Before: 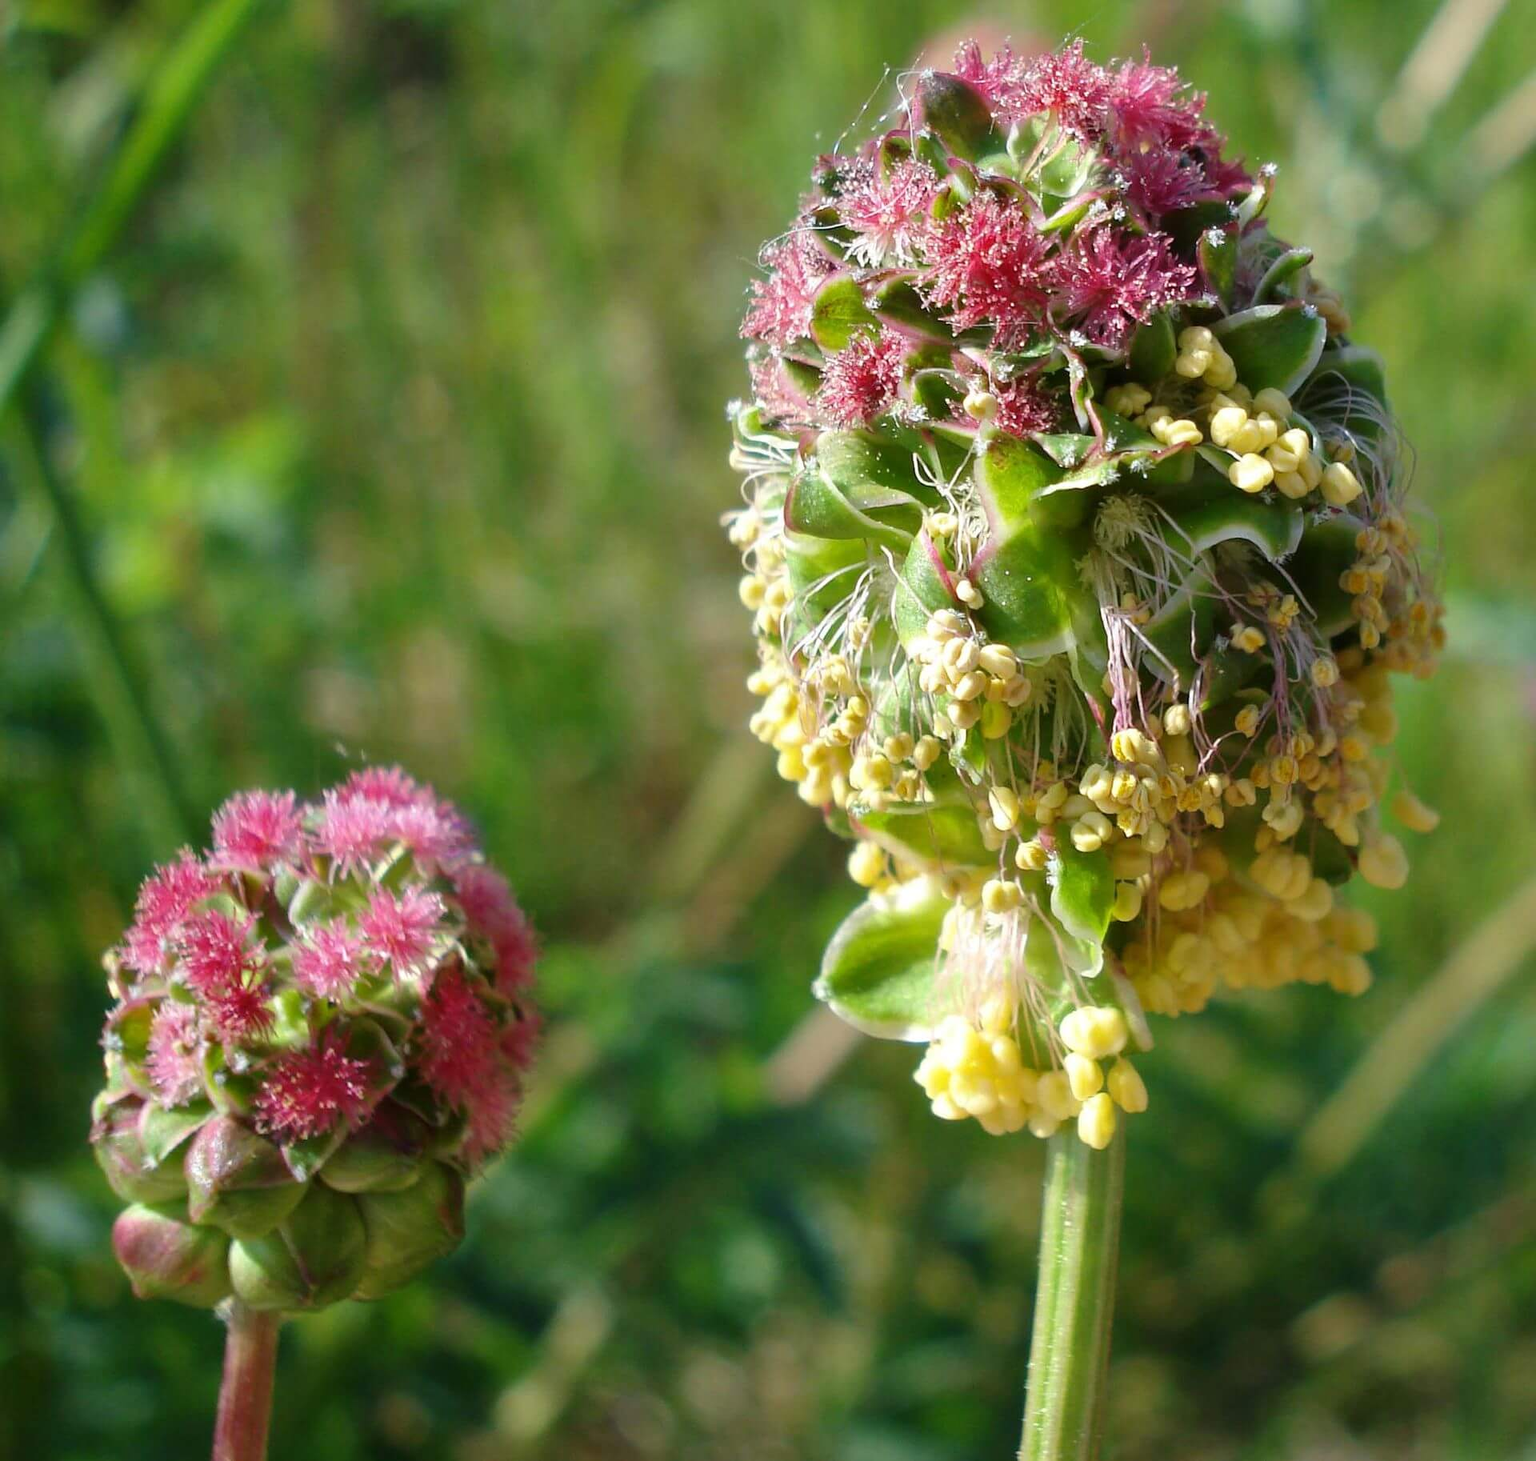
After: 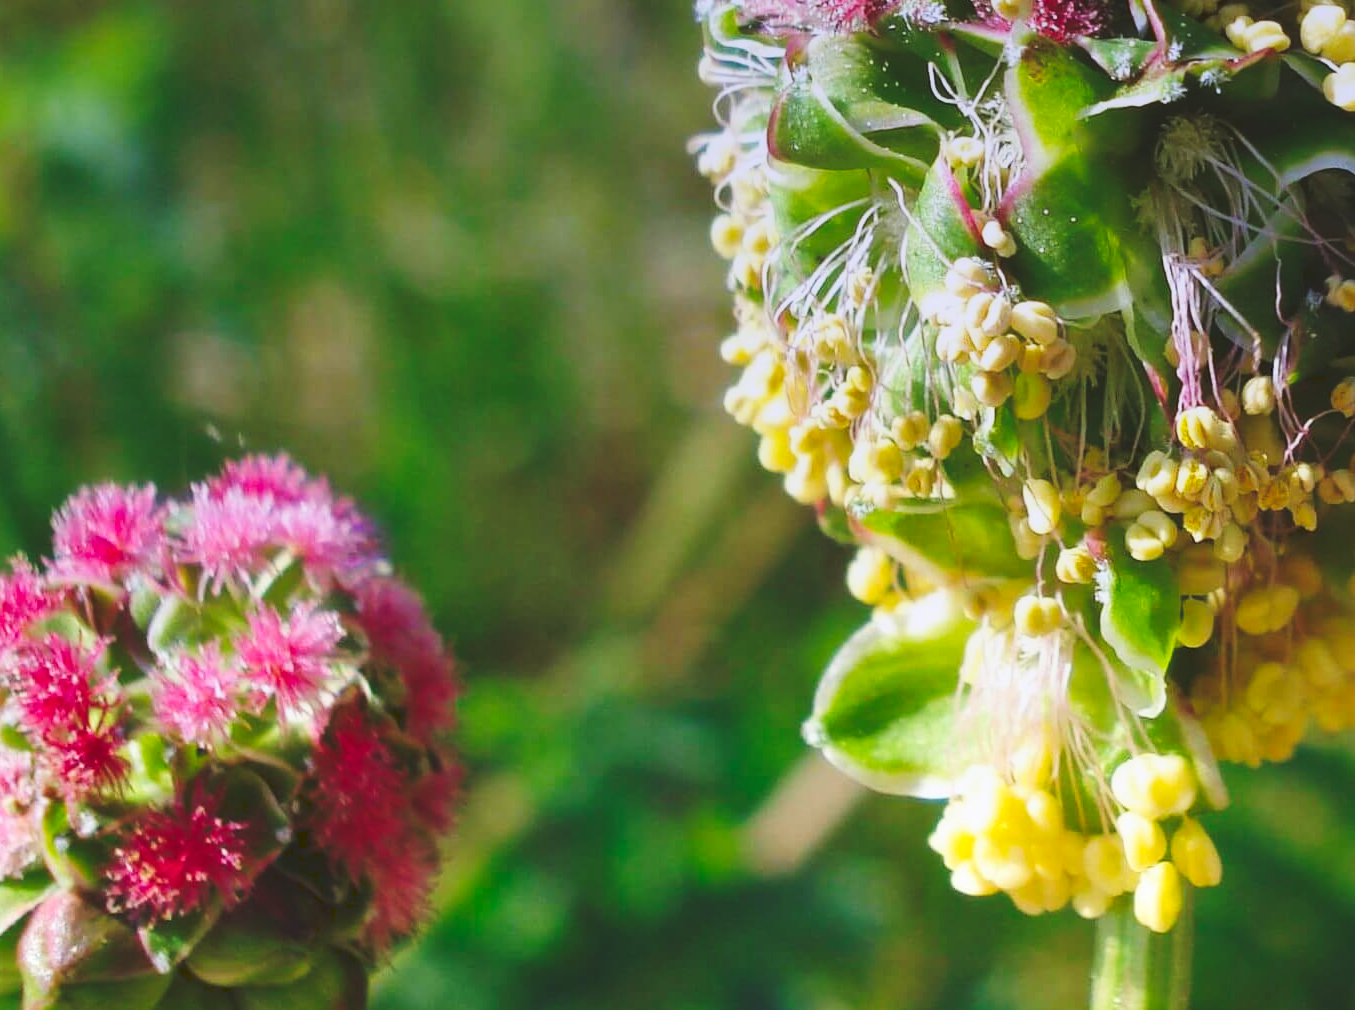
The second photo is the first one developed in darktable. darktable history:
contrast brightness saturation: saturation 0.18
tone curve: curves: ch0 [(0, 0) (0.003, 0.117) (0.011, 0.125) (0.025, 0.133) (0.044, 0.144) (0.069, 0.152) (0.1, 0.167) (0.136, 0.186) (0.177, 0.21) (0.224, 0.244) (0.277, 0.295) (0.335, 0.357) (0.399, 0.445) (0.468, 0.531) (0.543, 0.629) (0.623, 0.716) (0.709, 0.803) (0.801, 0.876) (0.898, 0.939) (1, 1)], preserve colors none
crop: left 11.123%, top 27.61%, right 18.3%, bottom 17.034%
graduated density: hue 238.83°, saturation 50%
